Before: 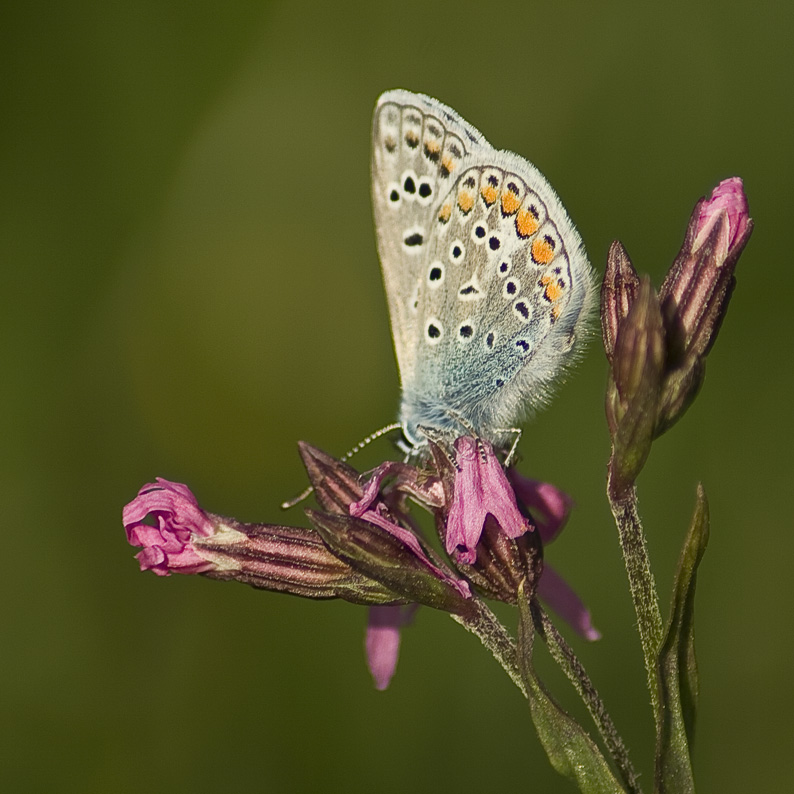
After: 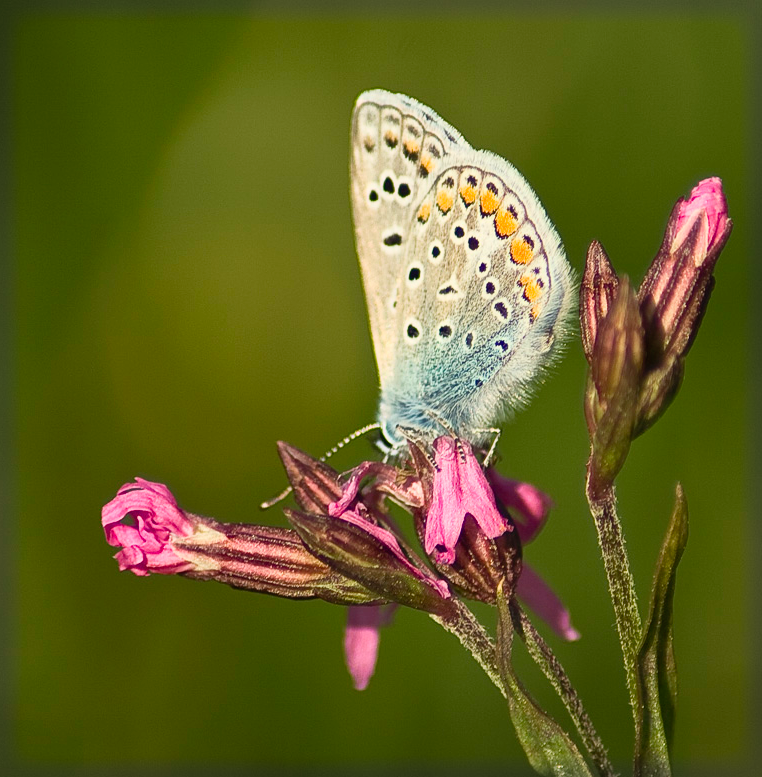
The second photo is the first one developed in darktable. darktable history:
crop and rotate: left 2.65%, right 1.318%, bottom 2.067%
vignetting: fall-off start 93.98%, fall-off radius 5.1%, brightness -0.186, saturation -0.31, automatic ratio true, width/height ratio 1.33, shape 0.05
contrast brightness saturation: contrast 0.199, brightness 0.167, saturation 0.23
